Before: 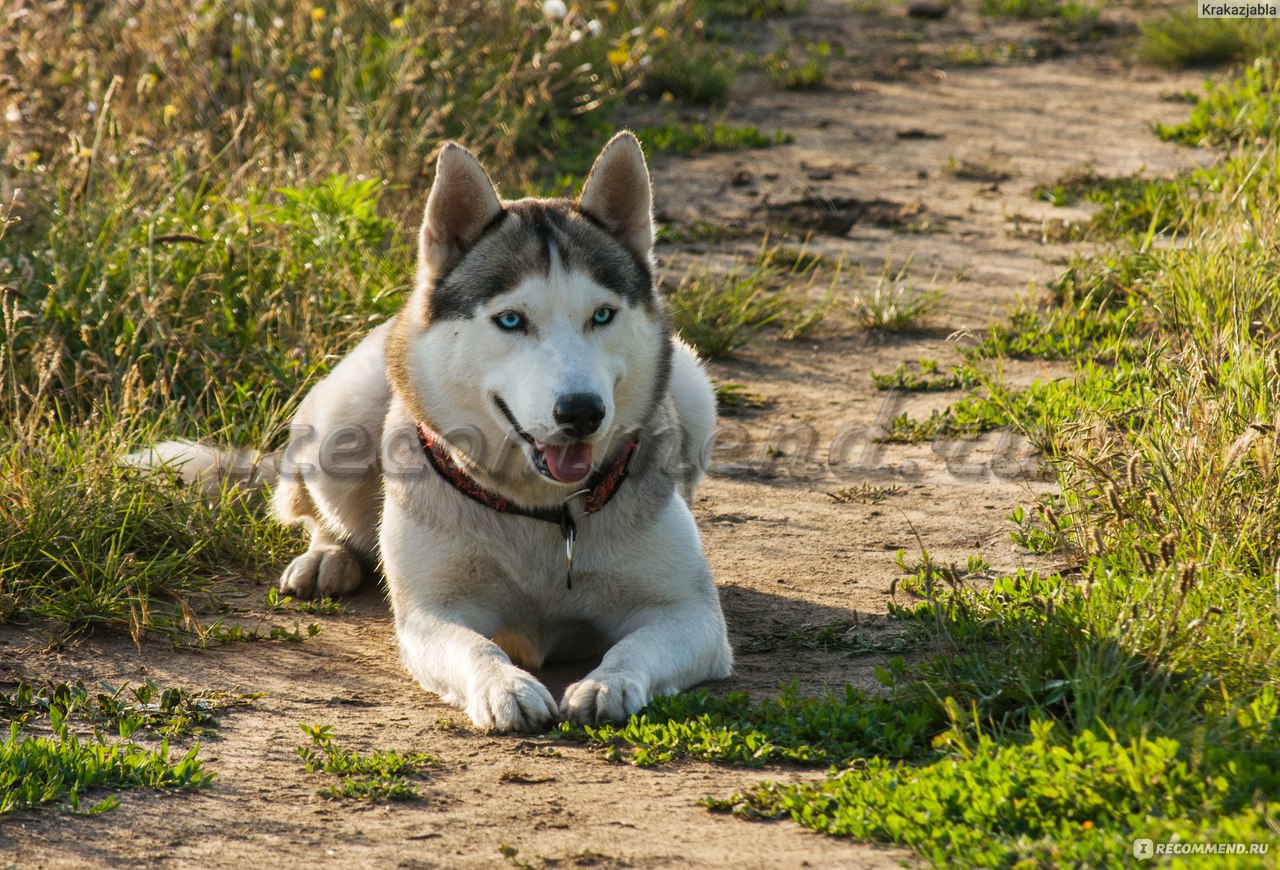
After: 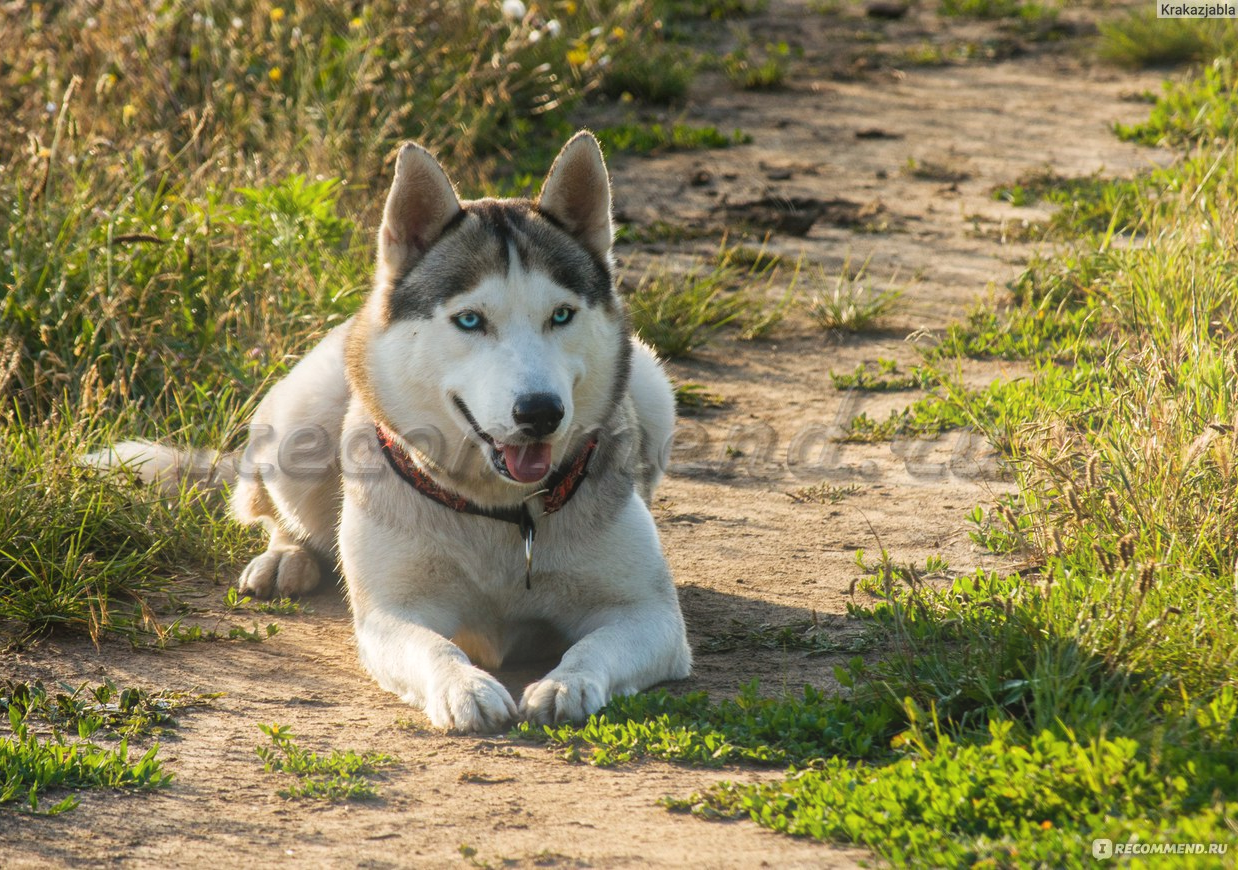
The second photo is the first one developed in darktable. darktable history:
crop and rotate: left 3.238%
bloom: on, module defaults
